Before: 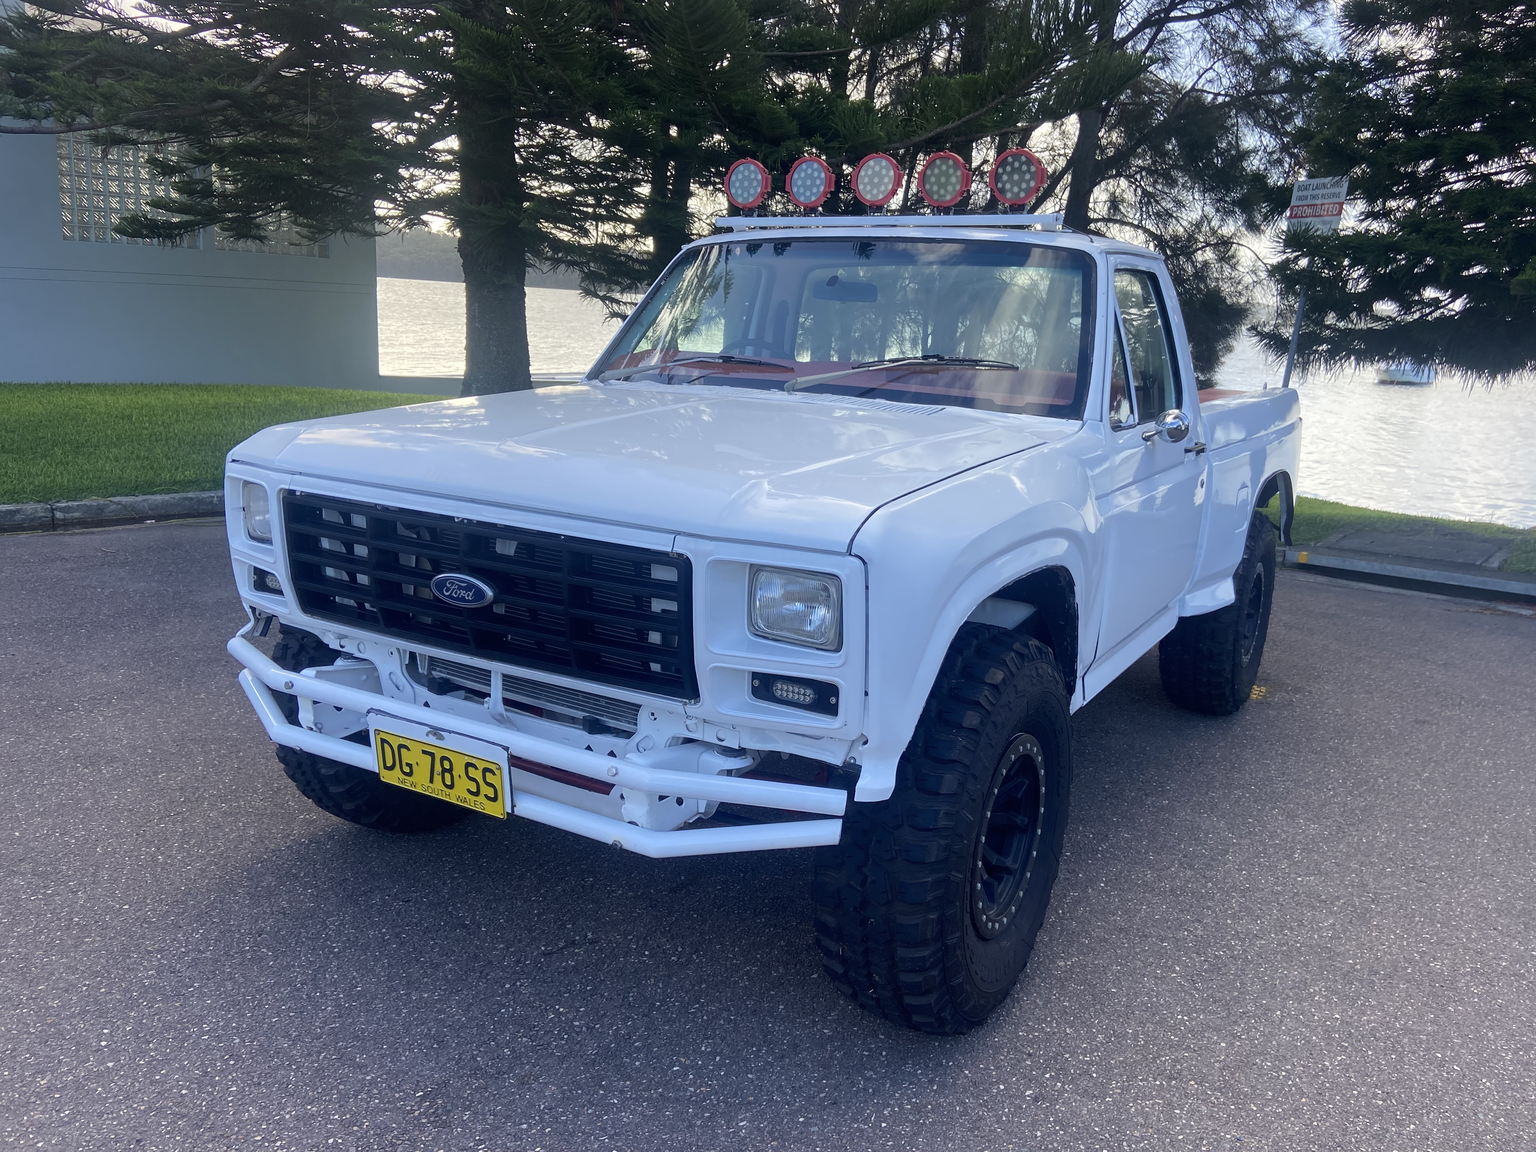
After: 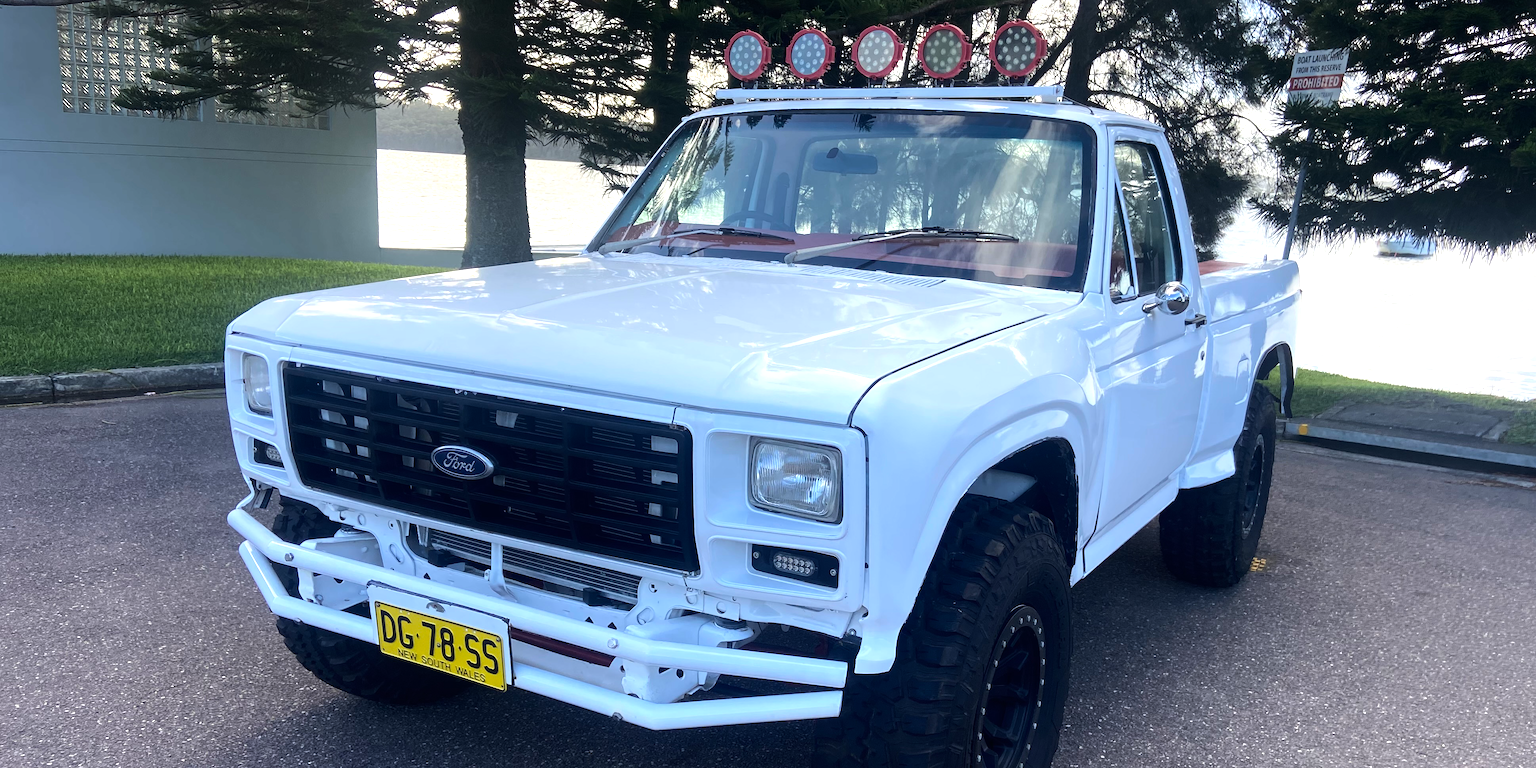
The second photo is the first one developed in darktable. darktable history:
crop: top 11.166%, bottom 22.168%
tone equalizer: -8 EV -0.75 EV, -7 EV -0.7 EV, -6 EV -0.6 EV, -5 EV -0.4 EV, -3 EV 0.4 EV, -2 EV 0.6 EV, -1 EV 0.7 EV, +0 EV 0.75 EV, edges refinement/feathering 500, mask exposure compensation -1.57 EV, preserve details no
